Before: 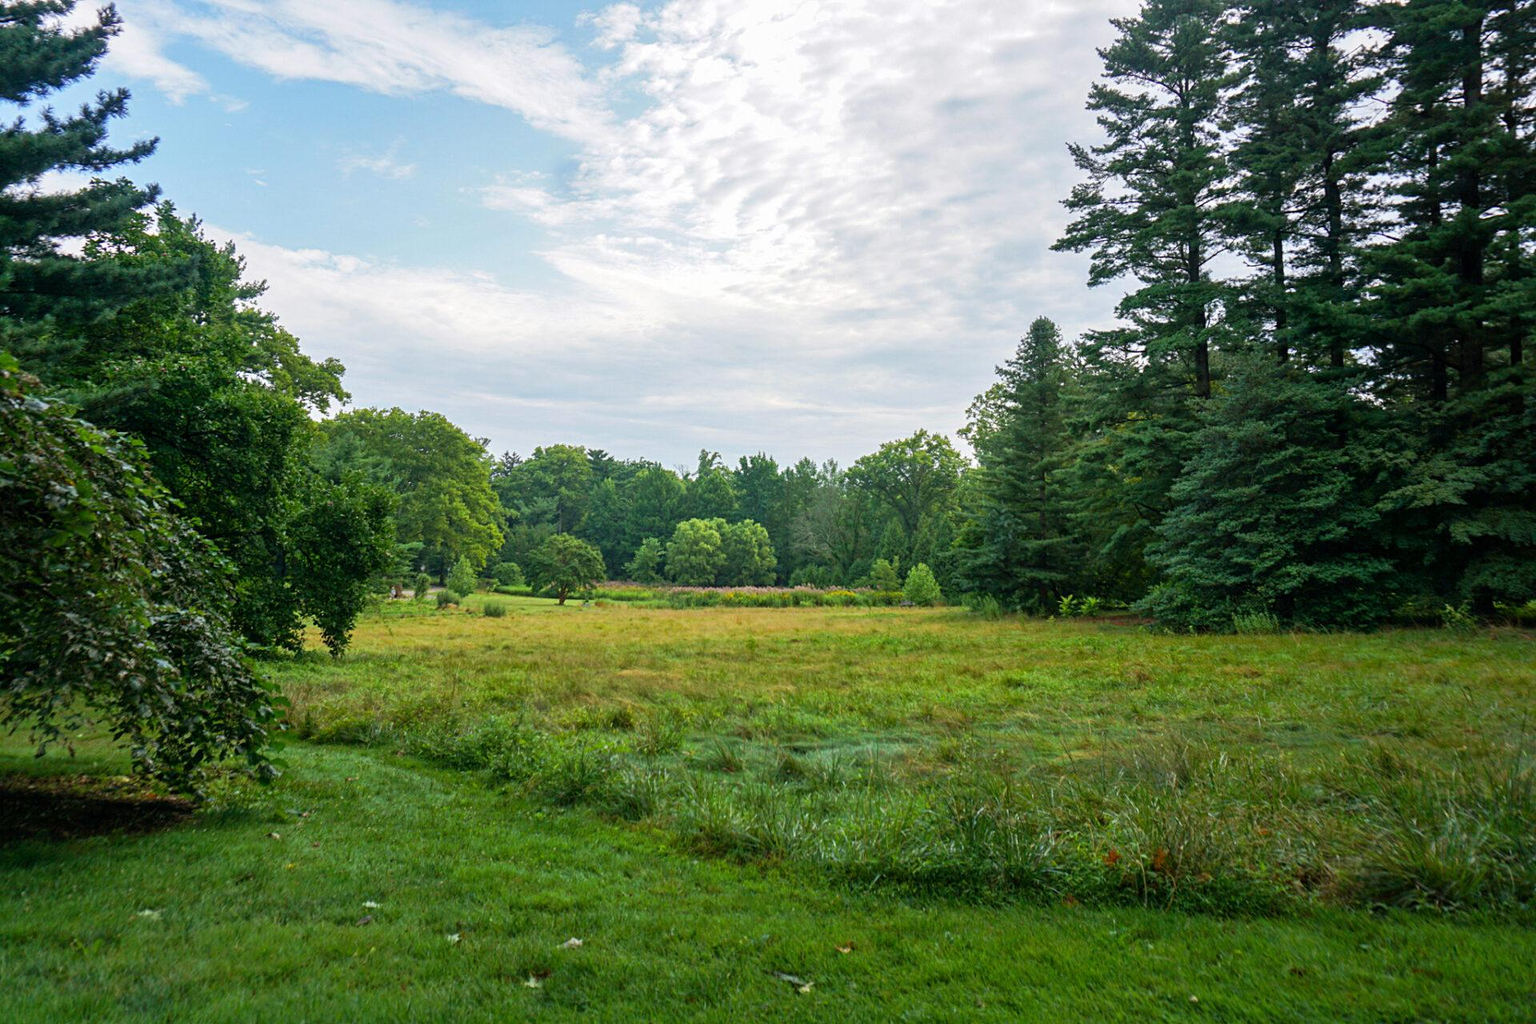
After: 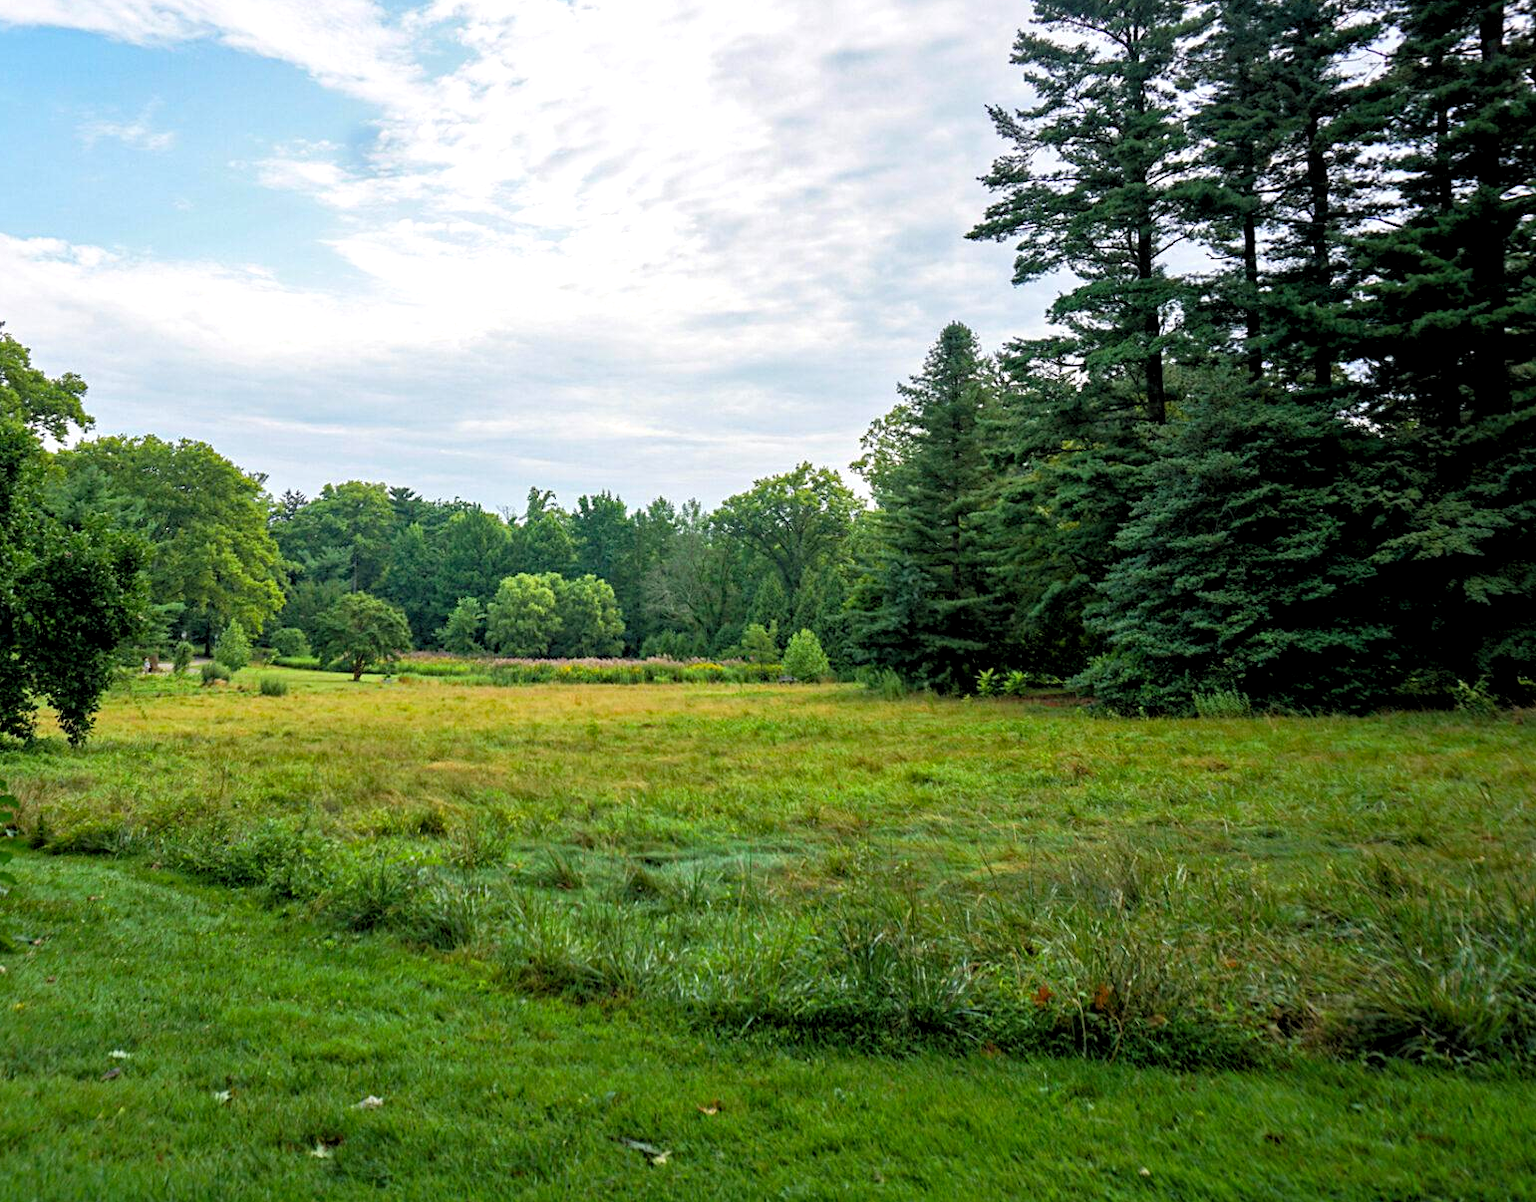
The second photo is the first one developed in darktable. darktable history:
rgb levels: levels [[0.01, 0.419, 0.839], [0, 0.5, 1], [0, 0.5, 1]]
haze removal: strength 0.29, distance 0.25, compatibility mode true, adaptive false
crop and rotate: left 17.959%, top 5.771%, right 1.742%
